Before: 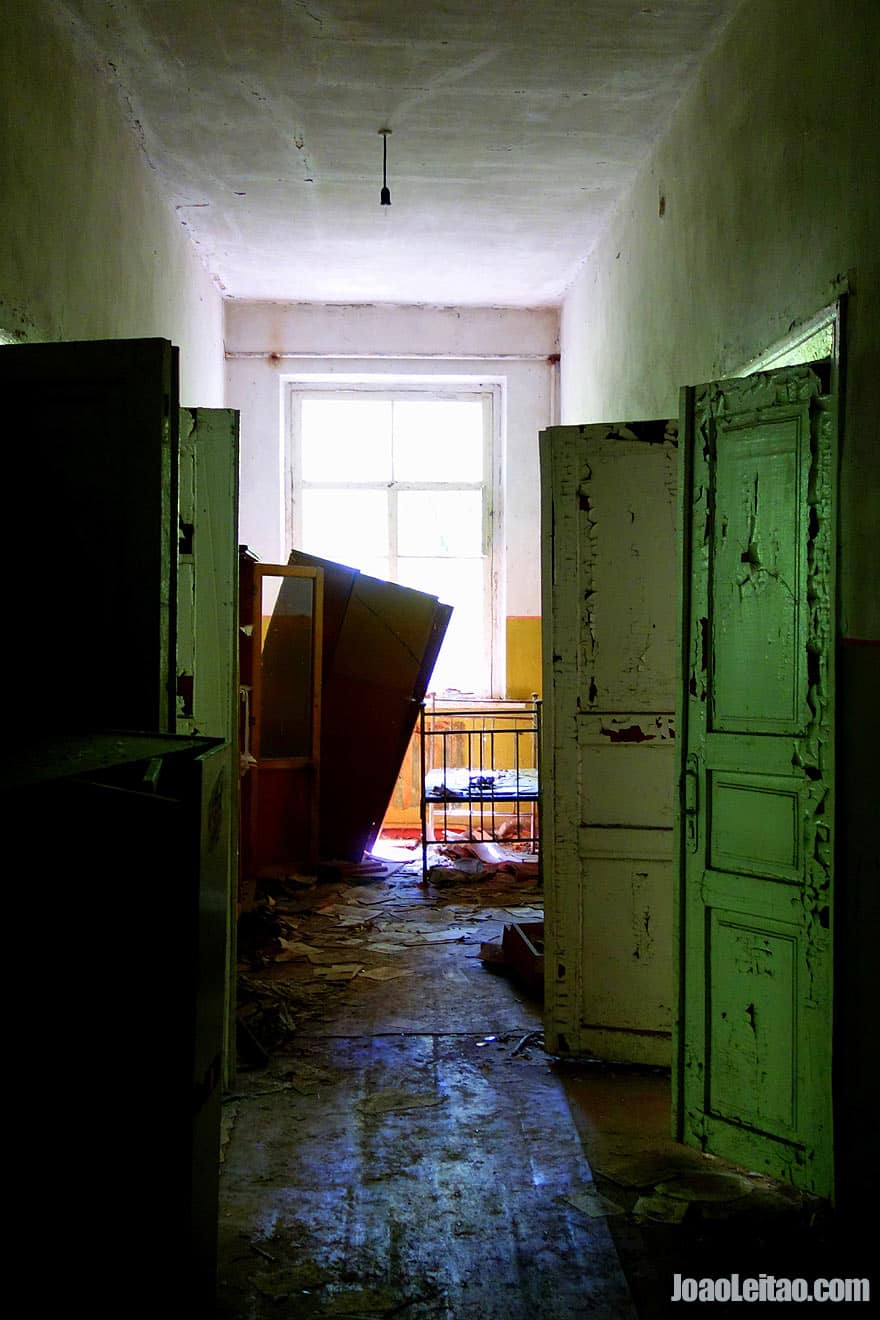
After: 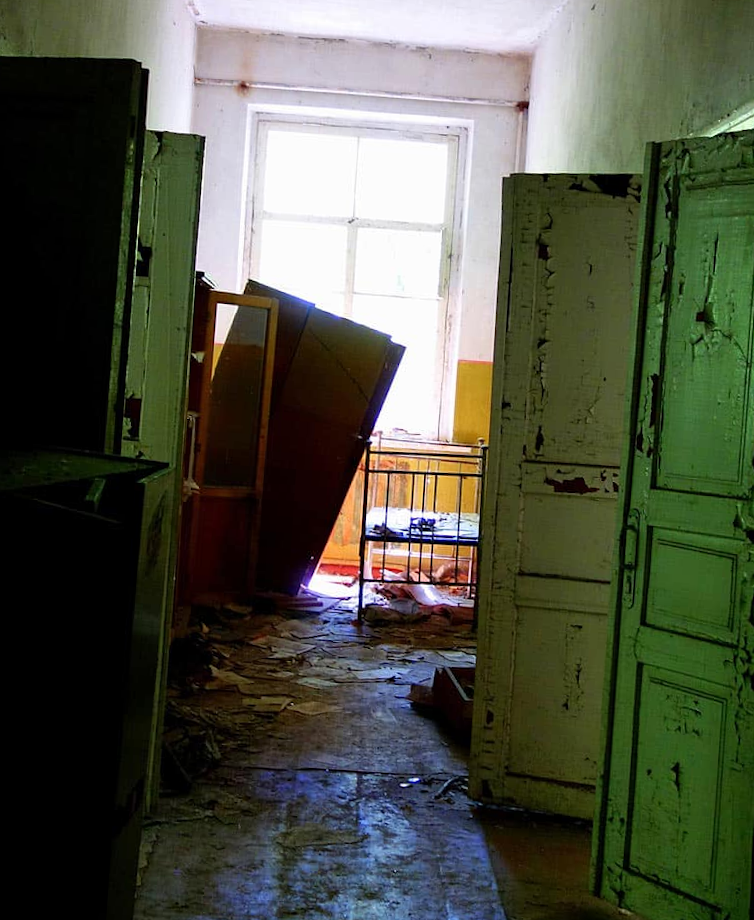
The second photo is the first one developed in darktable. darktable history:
crop and rotate: angle -3.76°, left 9.764%, top 21.048%, right 12.063%, bottom 12.024%
